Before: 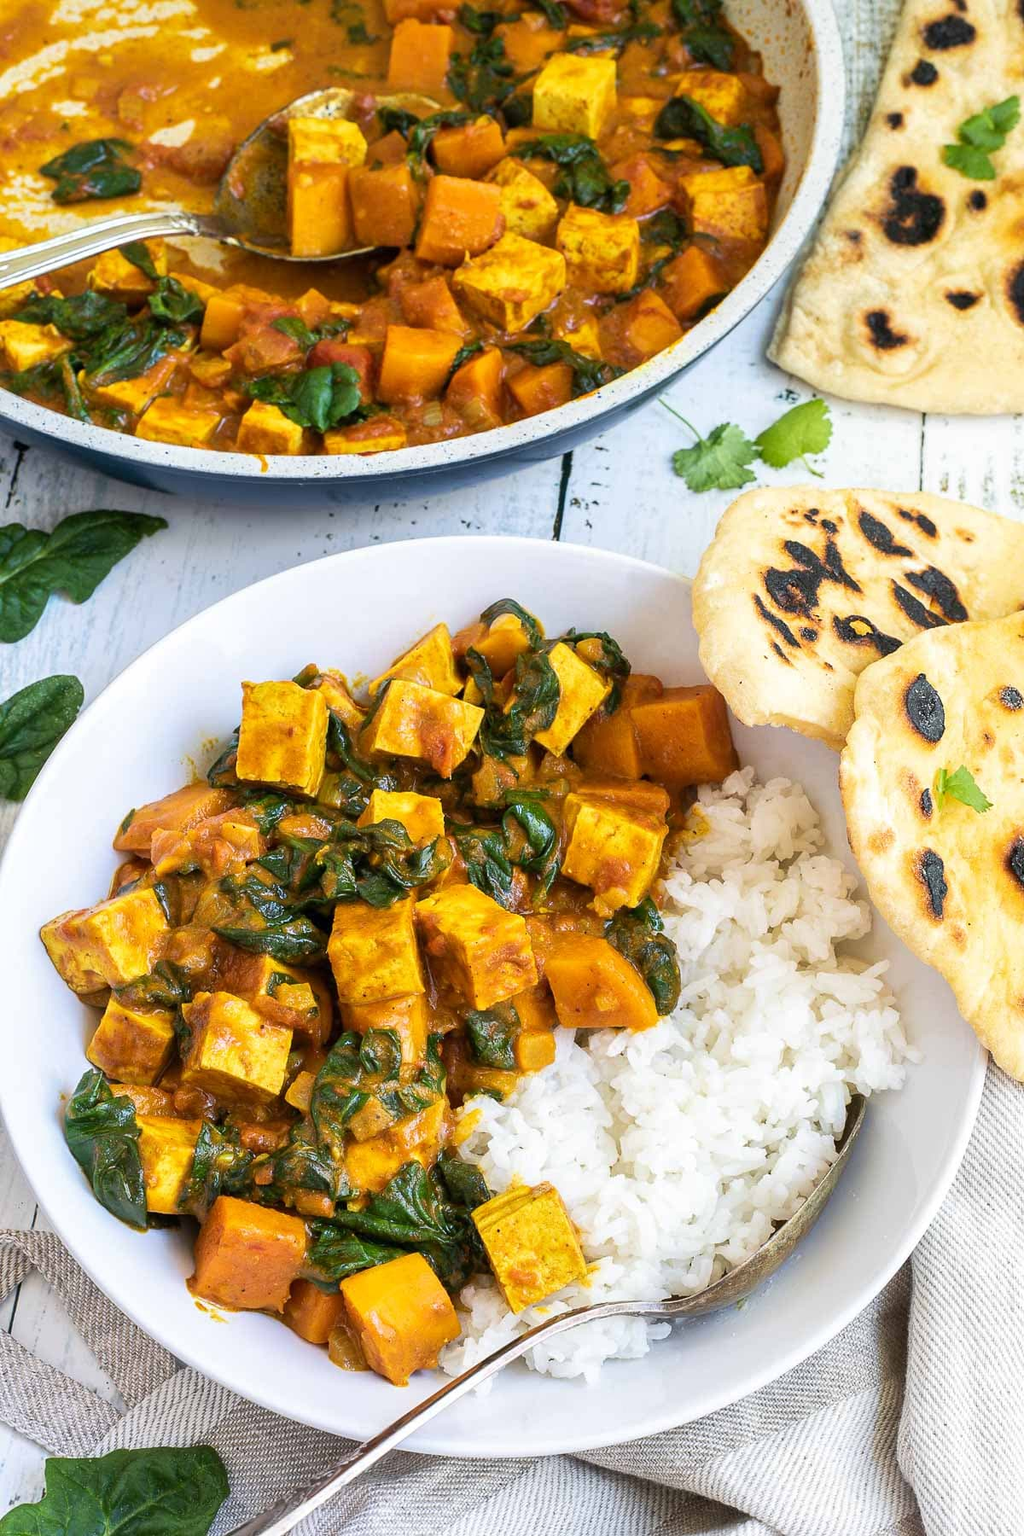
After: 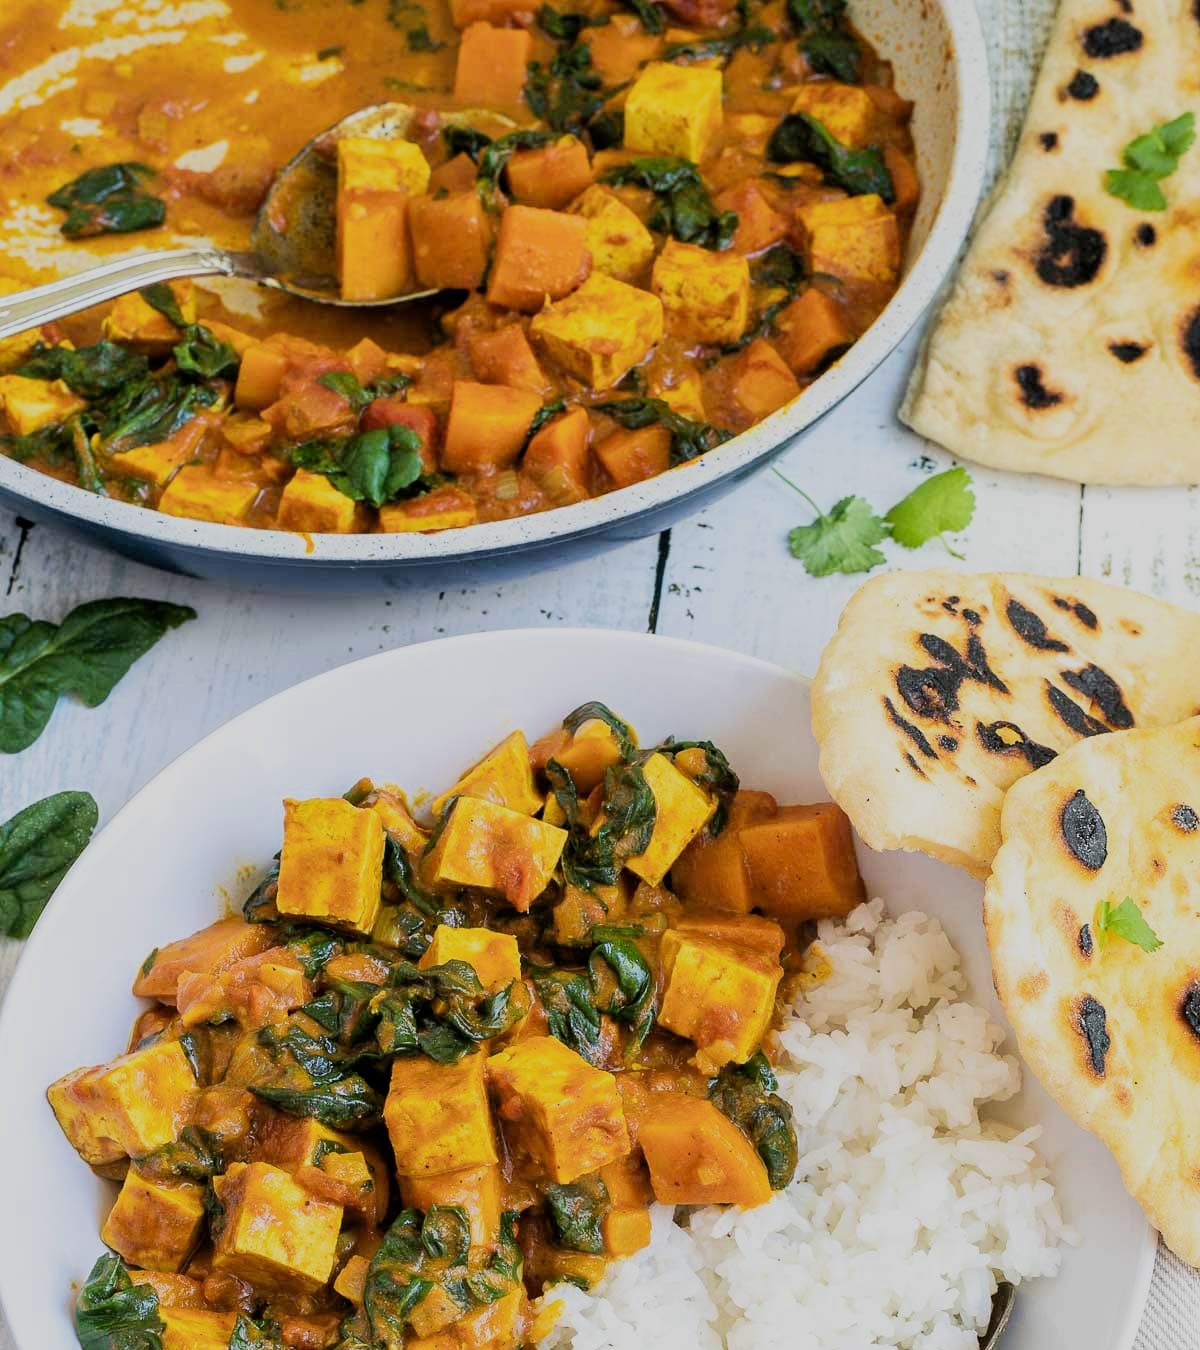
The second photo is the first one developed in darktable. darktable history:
crop: bottom 24.988%
filmic rgb: black relative exposure -7.65 EV, white relative exposure 4.56 EV, hardness 3.61
